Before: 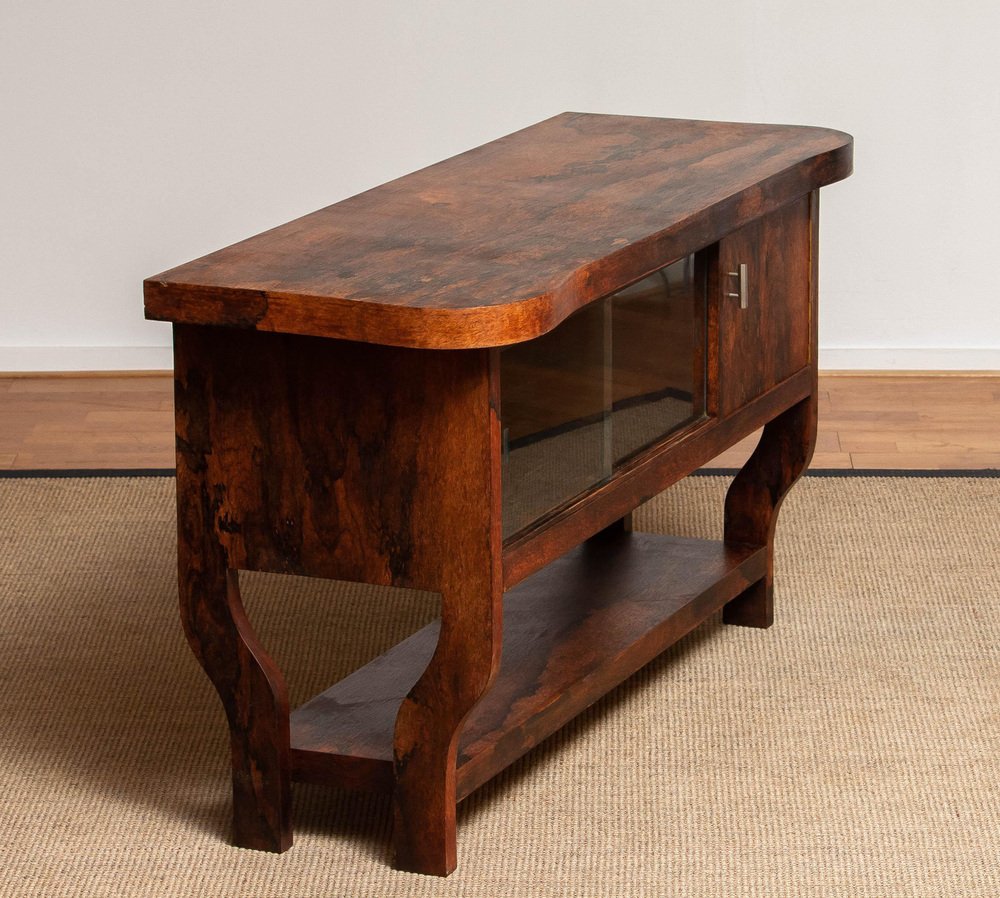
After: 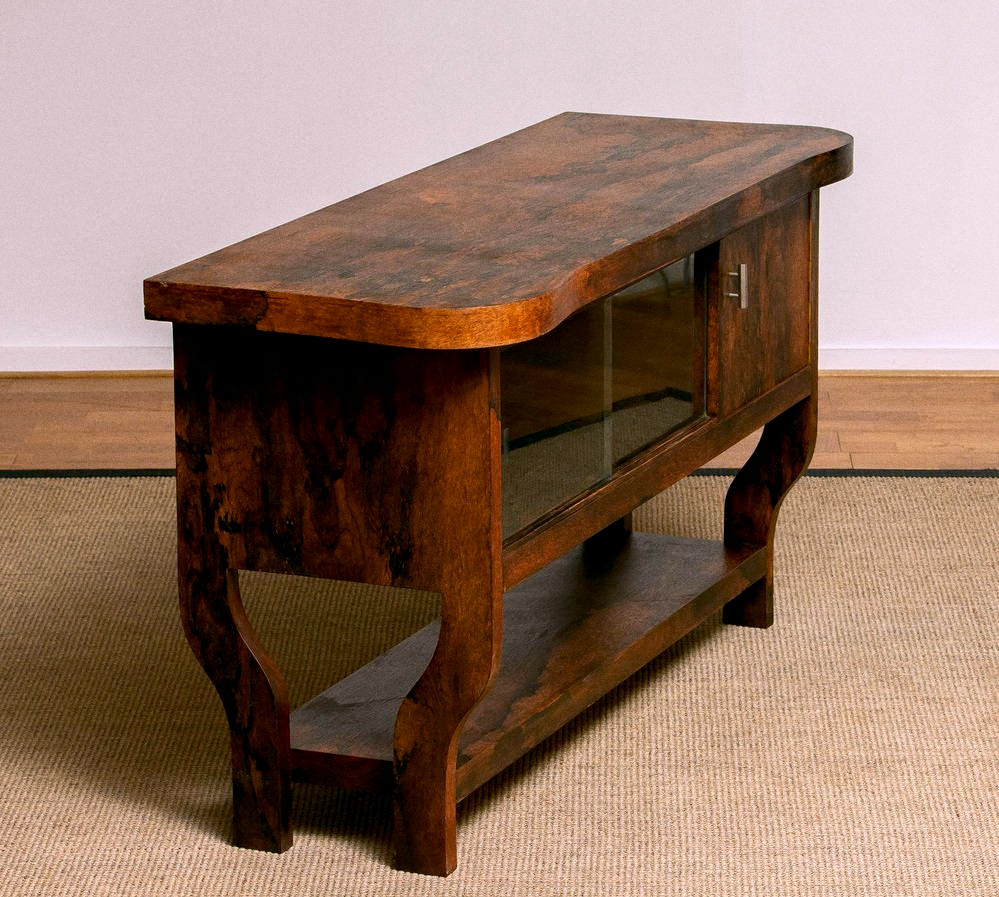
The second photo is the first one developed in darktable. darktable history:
white balance: red 1.004, blue 1.096
color correction: highlights a* 4.02, highlights b* 4.98, shadows a* -7.55, shadows b* 4.98
grain: coarseness 0.09 ISO
haze removal: compatibility mode true, adaptive false
exposure: black level correction 0.005, exposure 0.014 EV, compensate highlight preservation false
rotate and perspective: automatic cropping off
